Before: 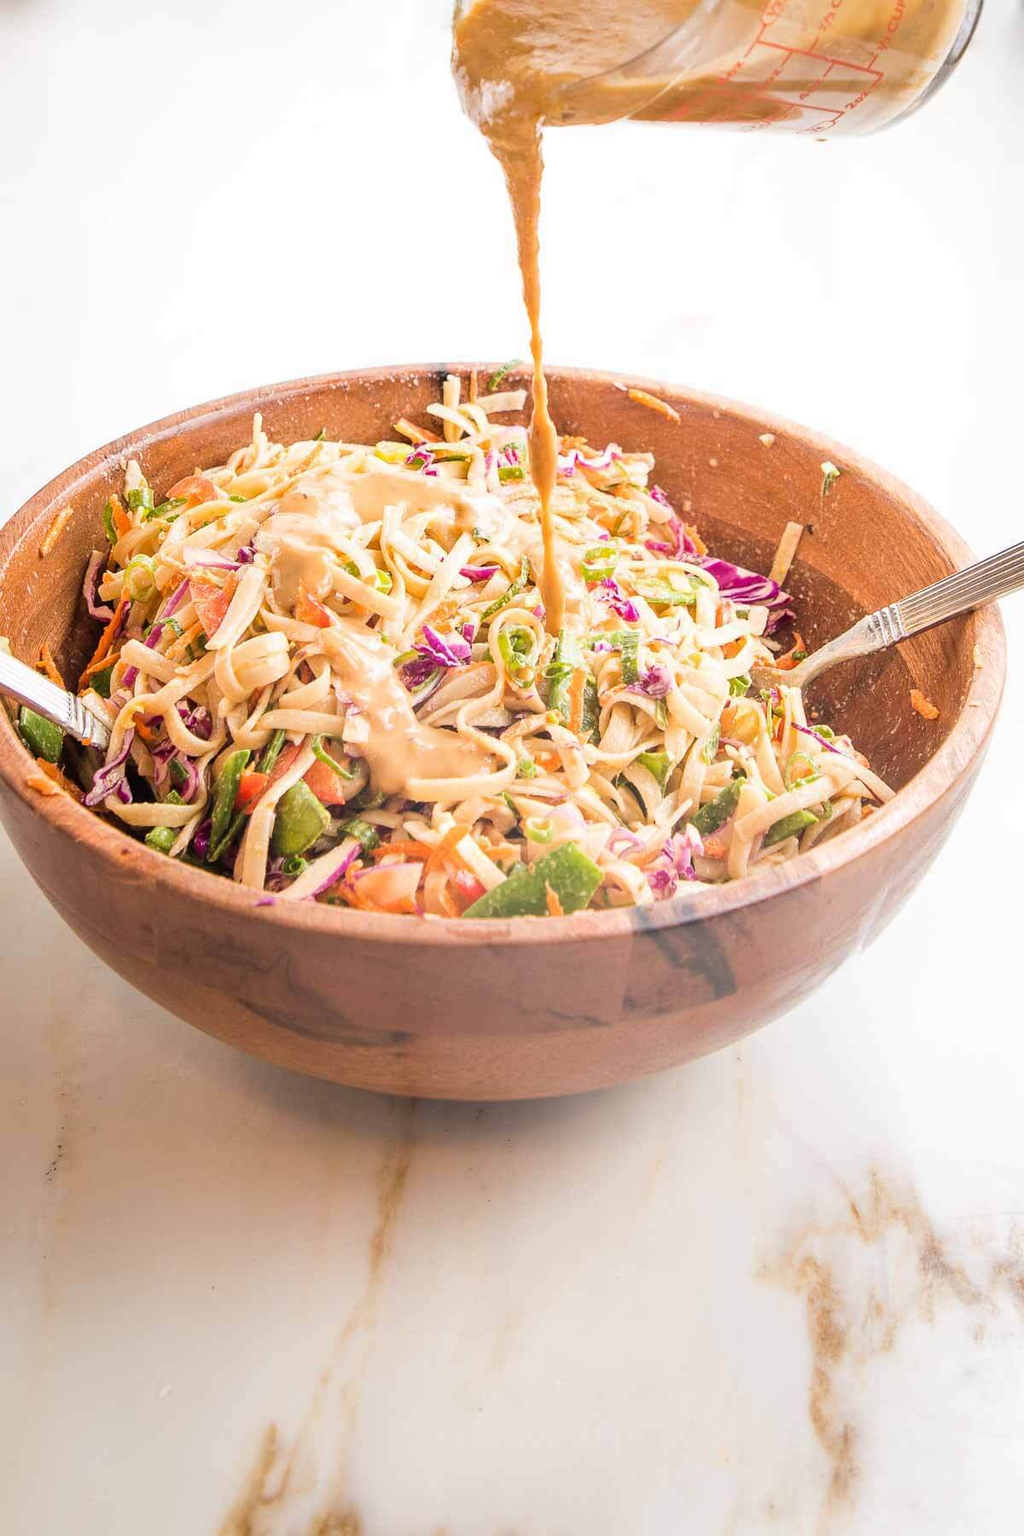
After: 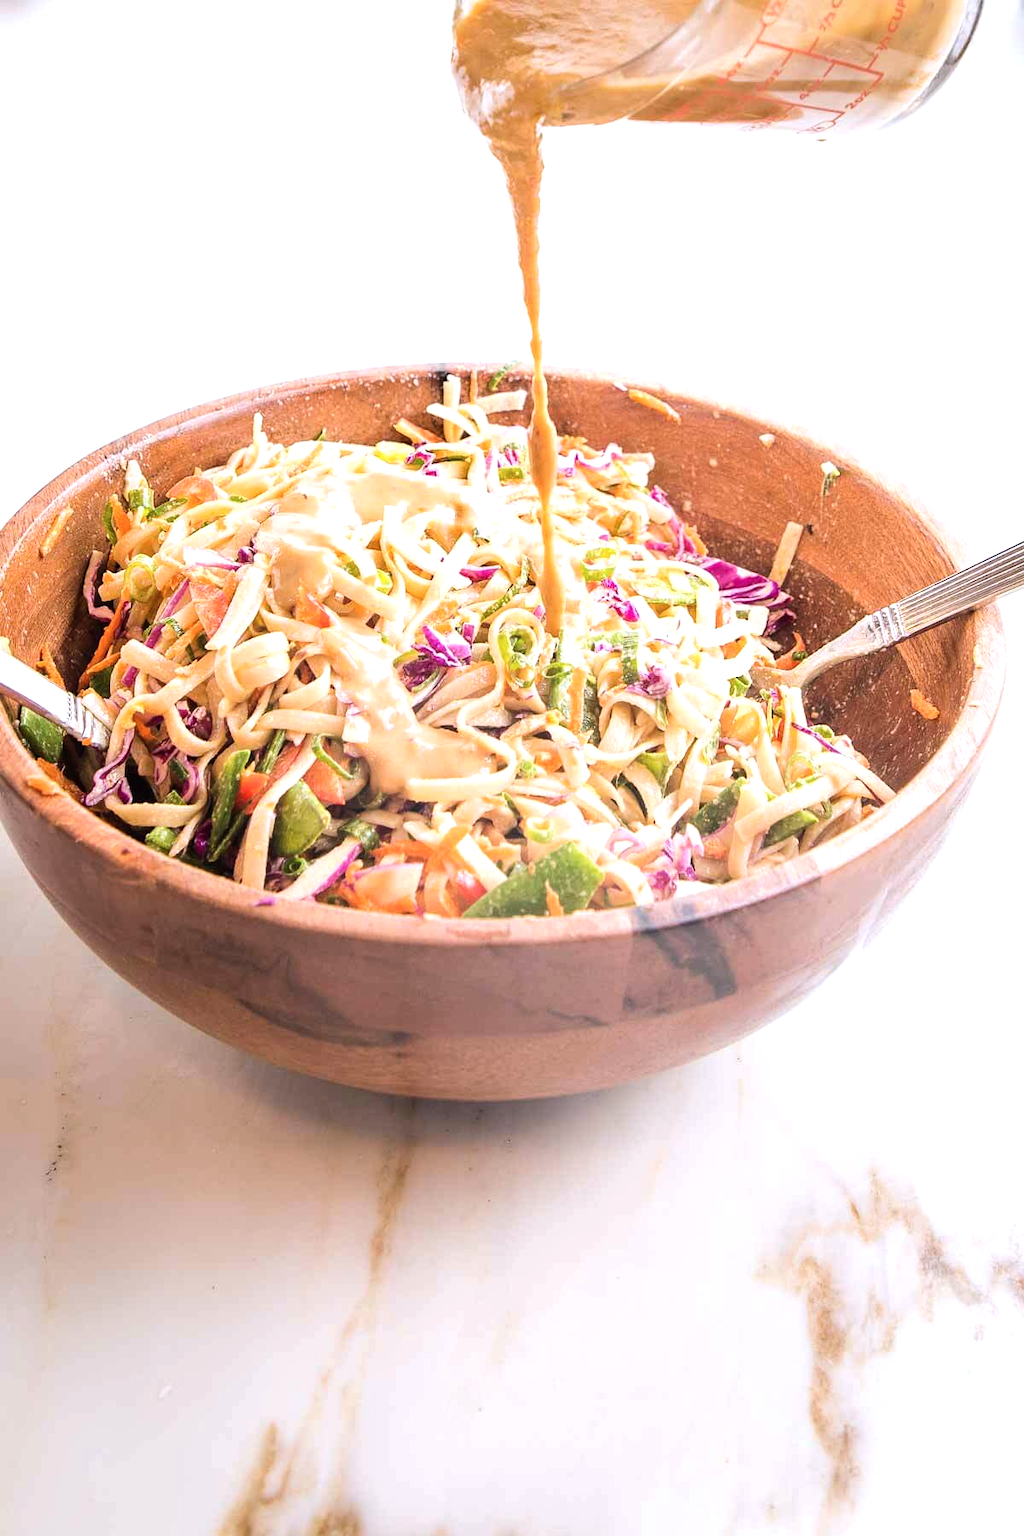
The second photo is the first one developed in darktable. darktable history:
color calibration: illuminant as shot in camera, x 0.358, y 0.373, temperature 4628.91 K
tone equalizer: -8 EV -0.417 EV, -7 EV -0.389 EV, -6 EV -0.333 EV, -5 EV -0.222 EV, -3 EV 0.222 EV, -2 EV 0.333 EV, -1 EV 0.389 EV, +0 EV 0.417 EV, edges refinement/feathering 500, mask exposure compensation -1.57 EV, preserve details no
